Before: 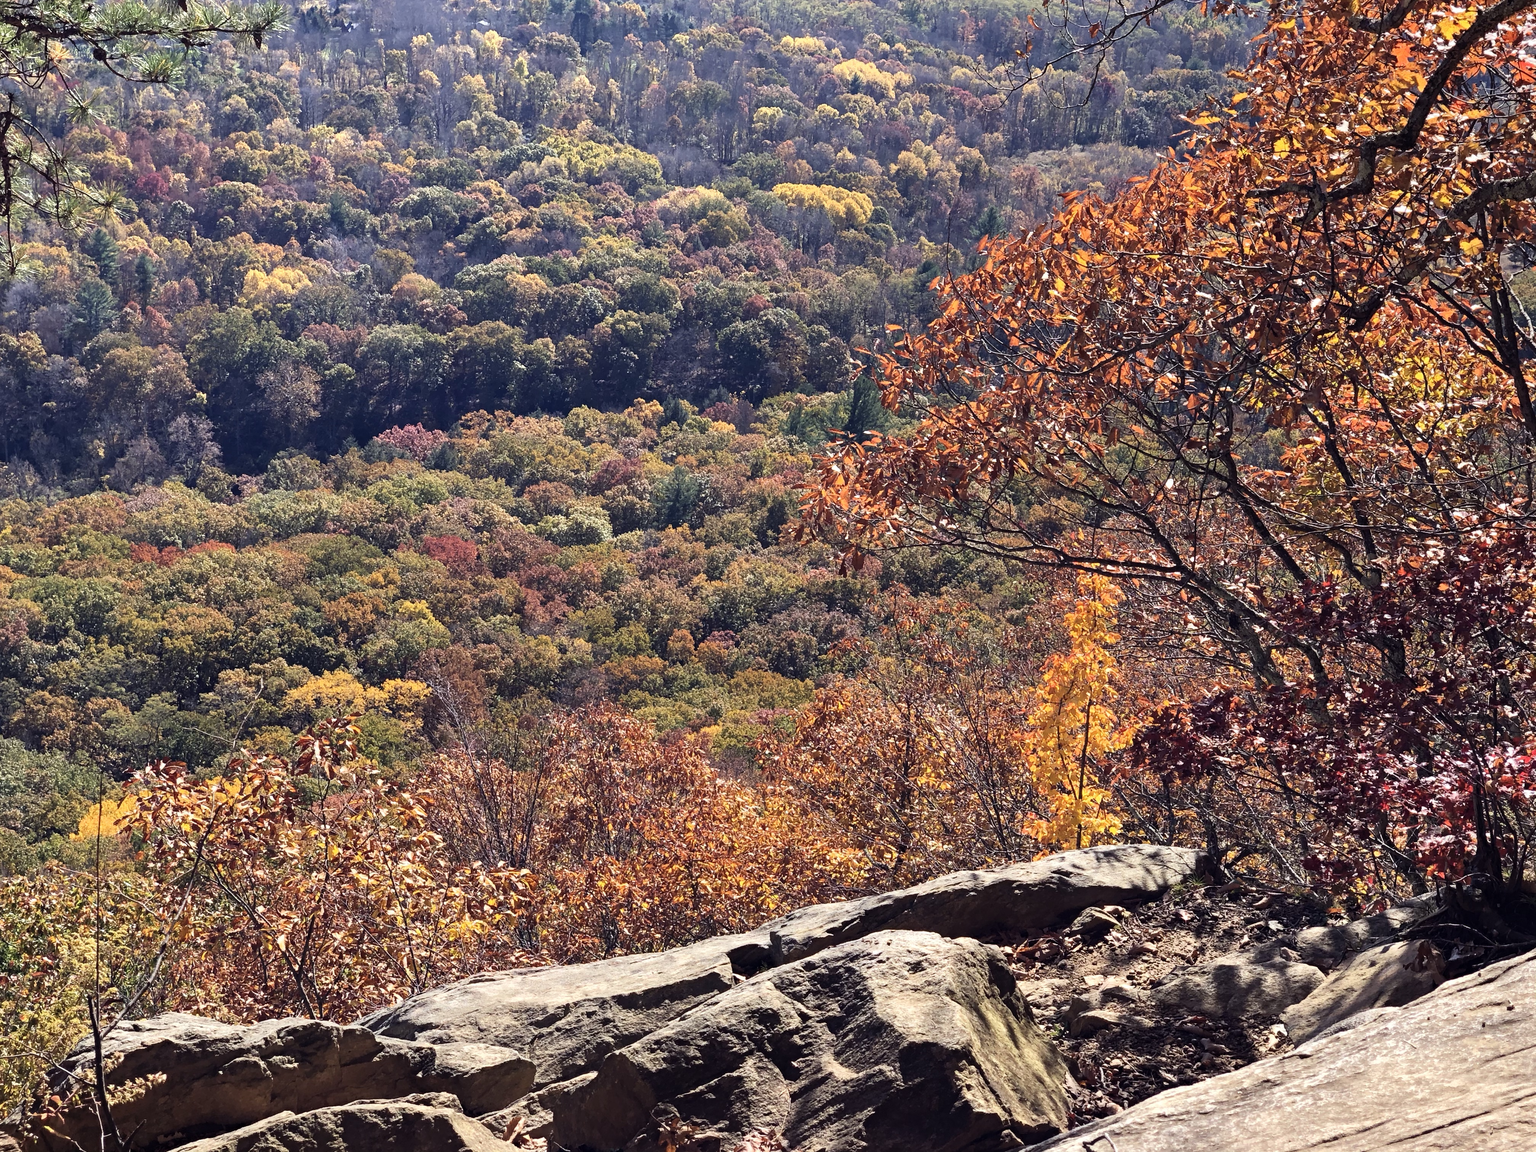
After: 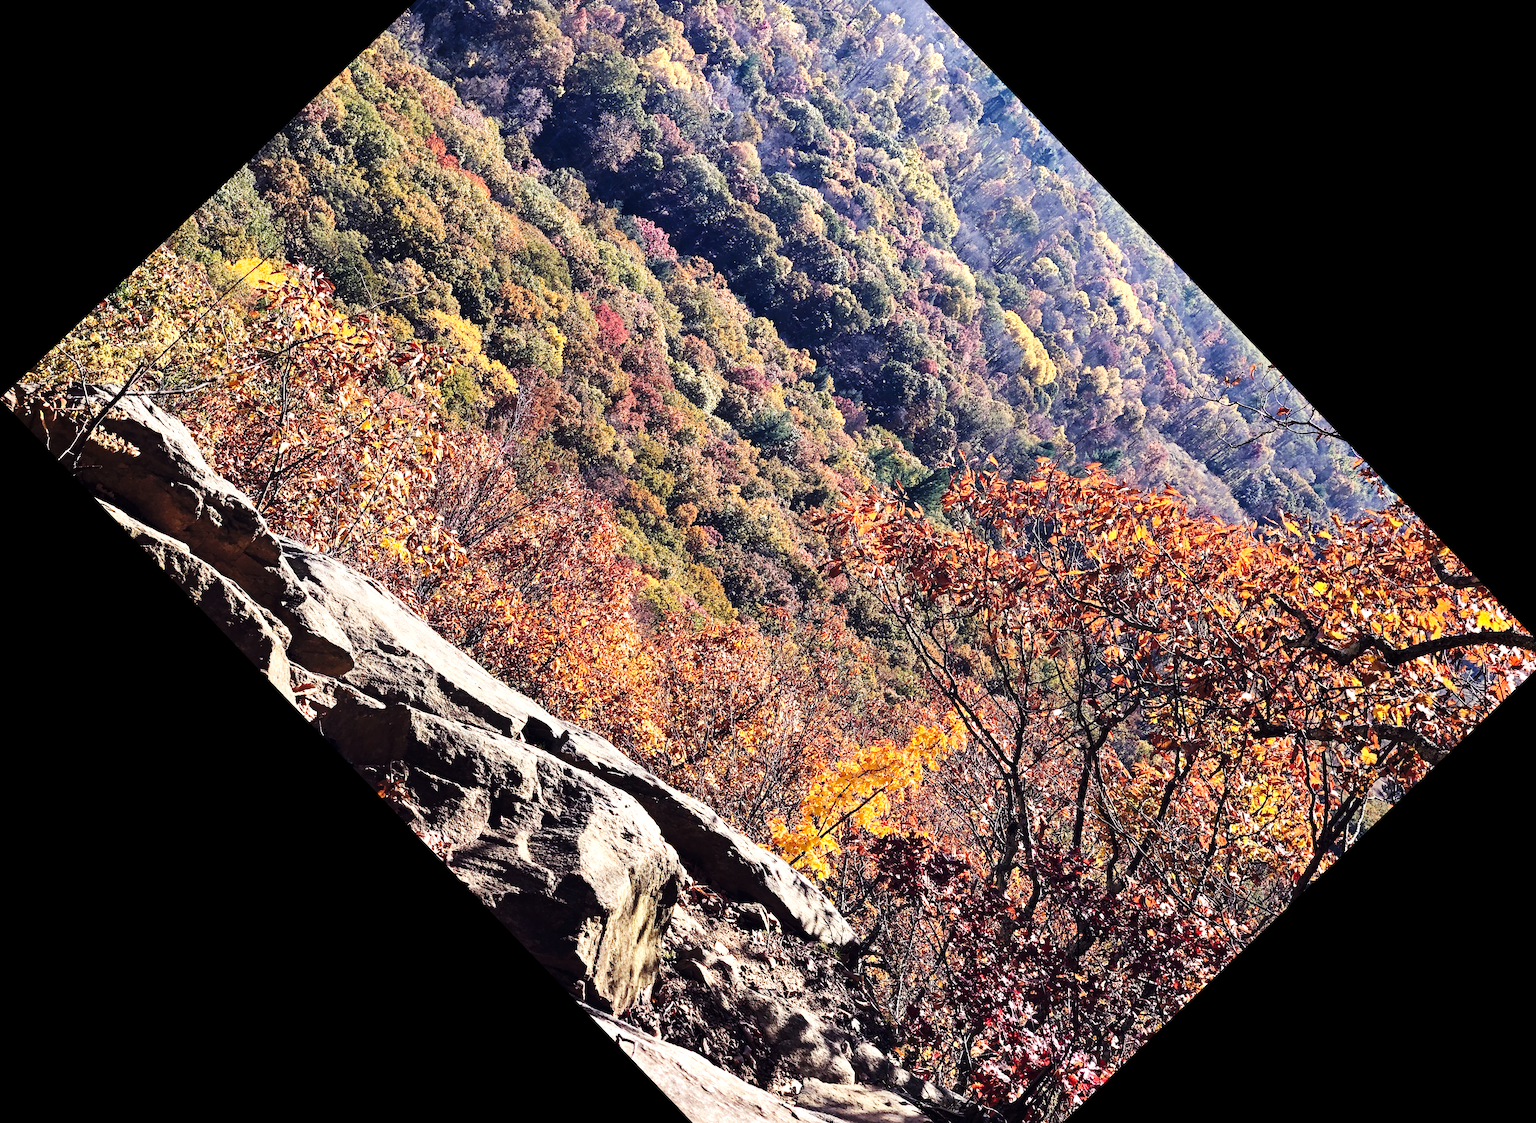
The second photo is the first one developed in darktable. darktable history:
tone equalizer: -8 EV -0.417 EV, -7 EV -0.389 EV, -6 EV -0.333 EV, -5 EV -0.222 EV, -3 EV 0.222 EV, -2 EV 0.333 EV, -1 EV 0.389 EV, +0 EV 0.417 EV, edges refinement/feathering 500, mask exposure compensation -1.25 EV, preserve details no
crop and rotate: angle -46.26°, top 16.234%, right 0.912%, bottom 11.704%
base curve: curves: ch0 [(0, 0) (0.032, 0.025) (0.121, 0.166) (0.206, 0.329) (0.605, 0.79) (1, 1)], preserve colors none
